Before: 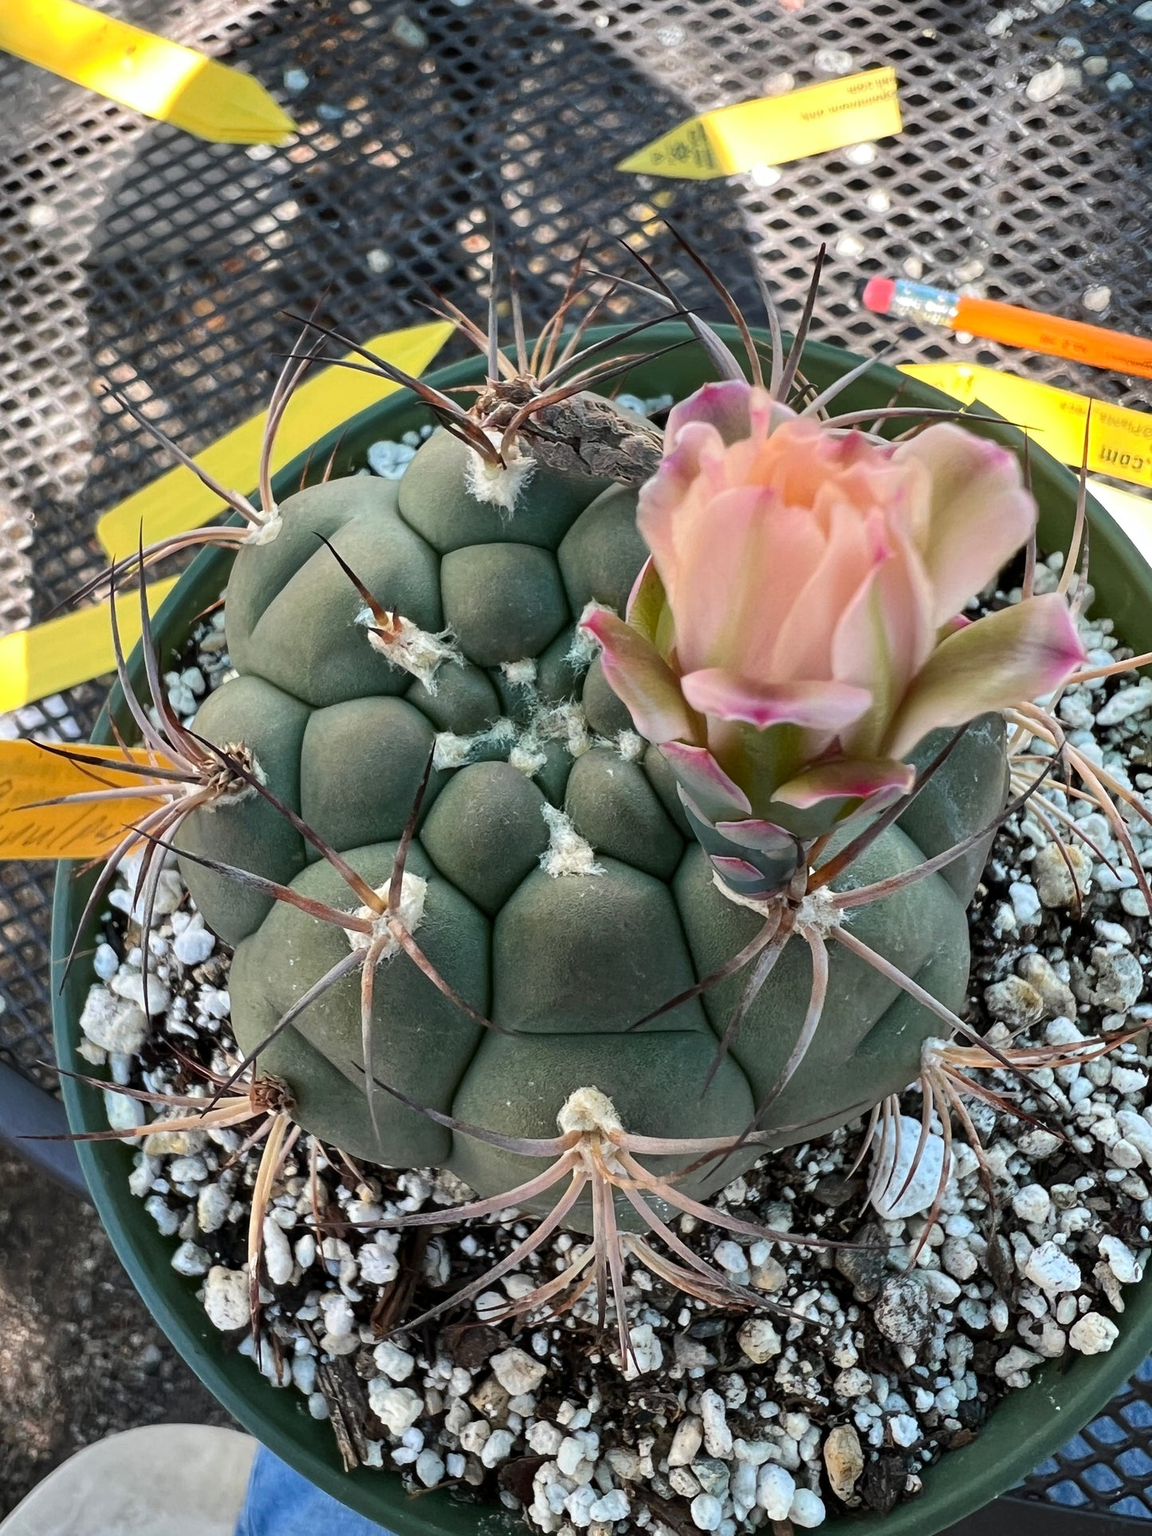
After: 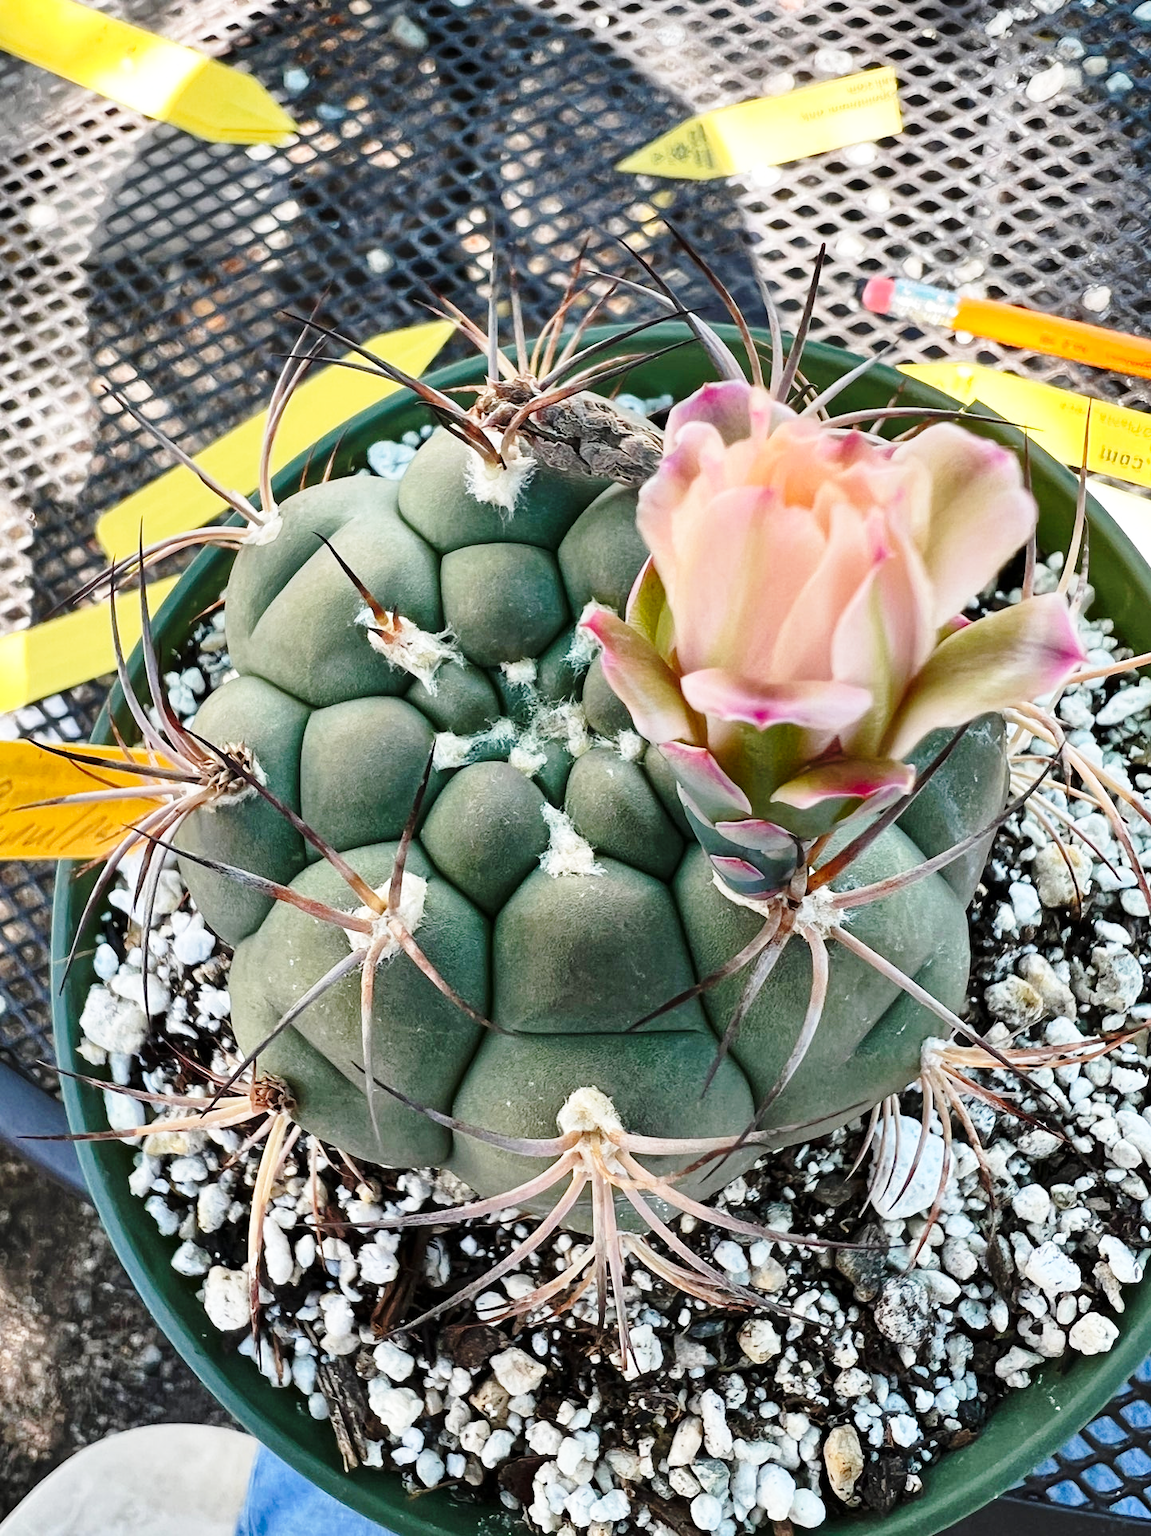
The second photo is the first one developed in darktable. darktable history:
base curve: curves: ch0 [(0, 0) (0.028, 0.03) (0.121, 0.232) (0.46, 0.748) (0.859, 0.968) (1, 1)], preserve colors none
shadows and highlights: radius 135.9, soften with gaussian
